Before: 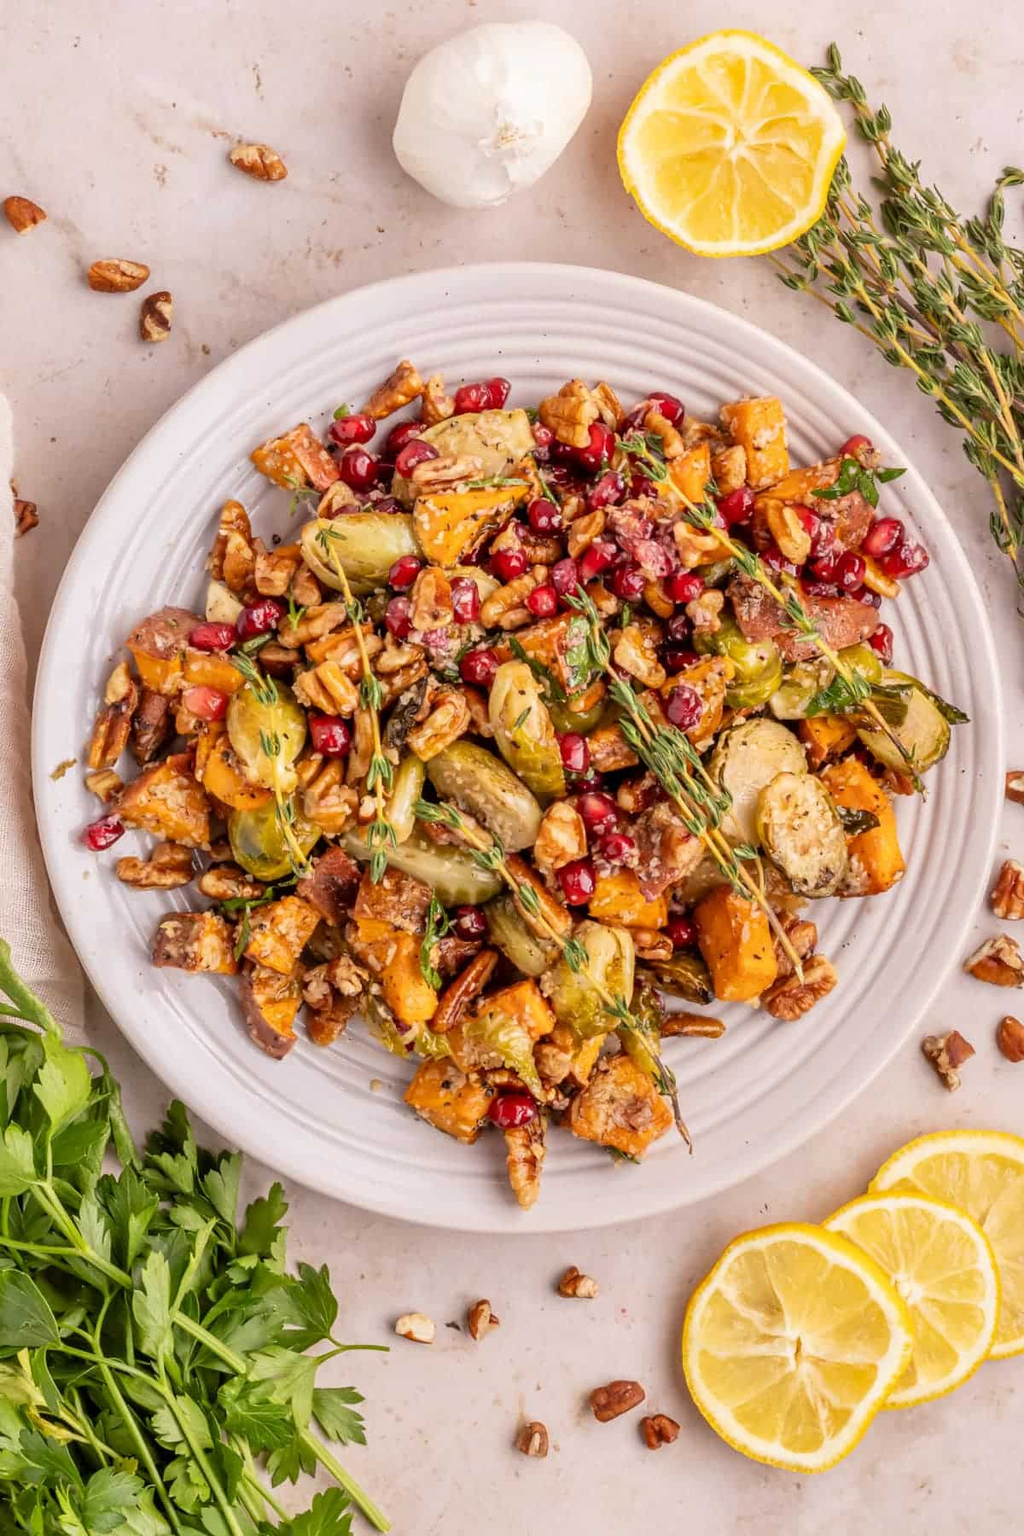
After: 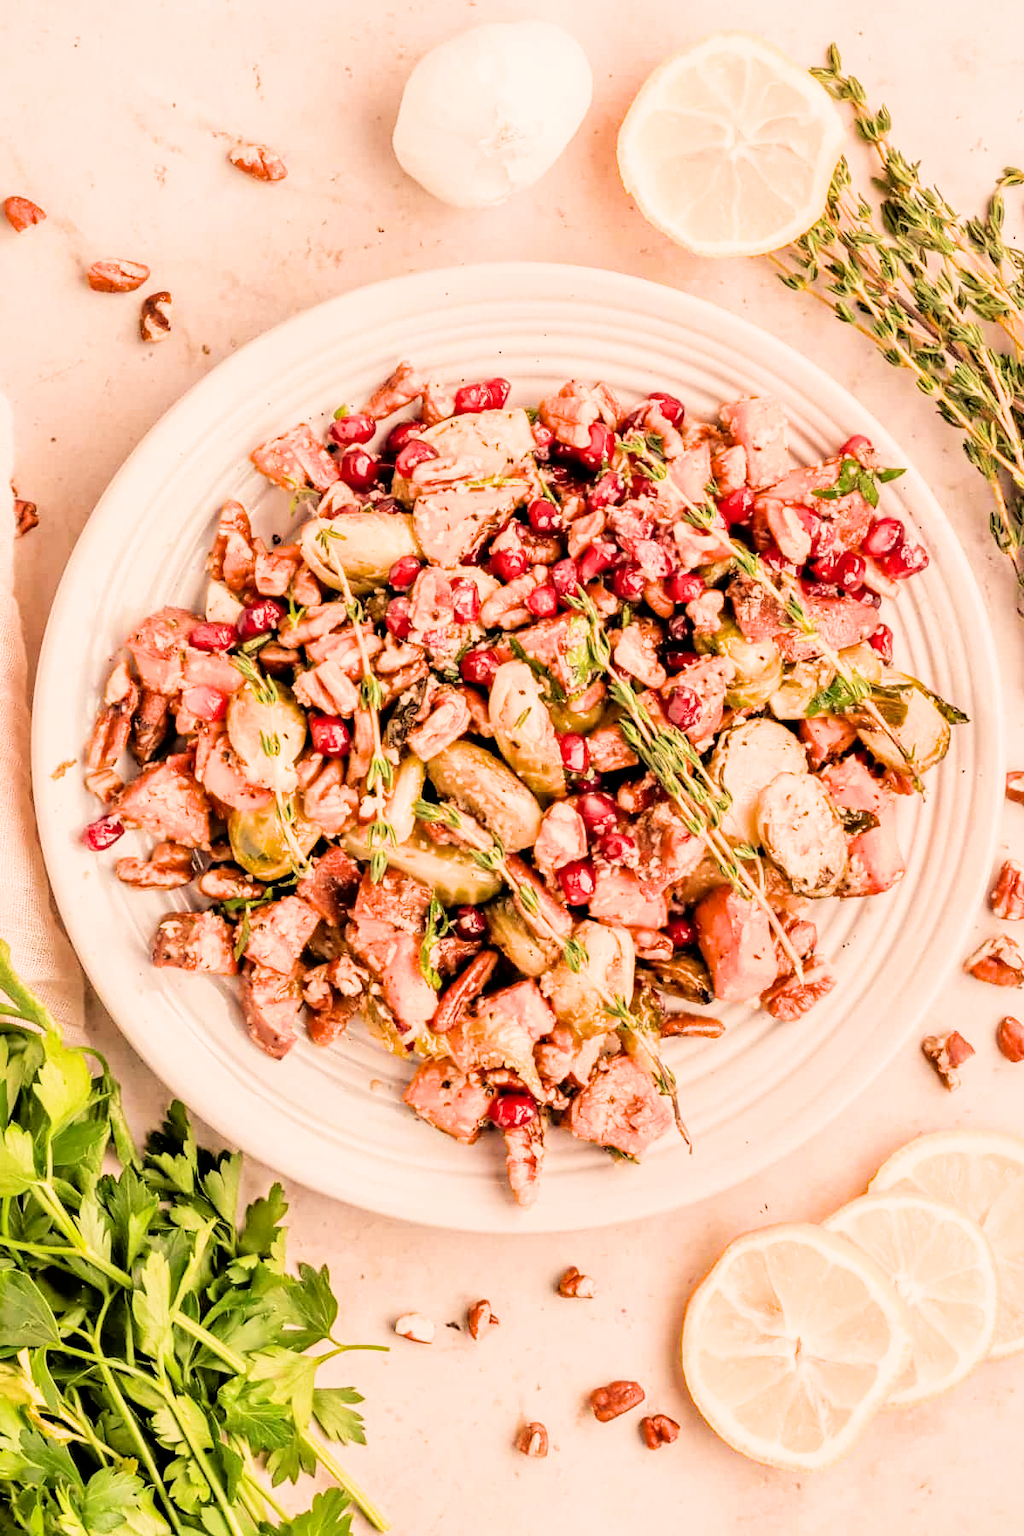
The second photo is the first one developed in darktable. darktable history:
haze removal: compatibility mode true, adaptive false
filmic rgb: black relative exposure -5 EV, hardness 2.88, contrast 1.3, highlights saturation mix -30%
white balance: red 1.138, green 0.996, blue 0.812
exposure: black level correction 0.001, exposure 0.955 EV, compensate exposure bias true, compensate highlight preservation false
